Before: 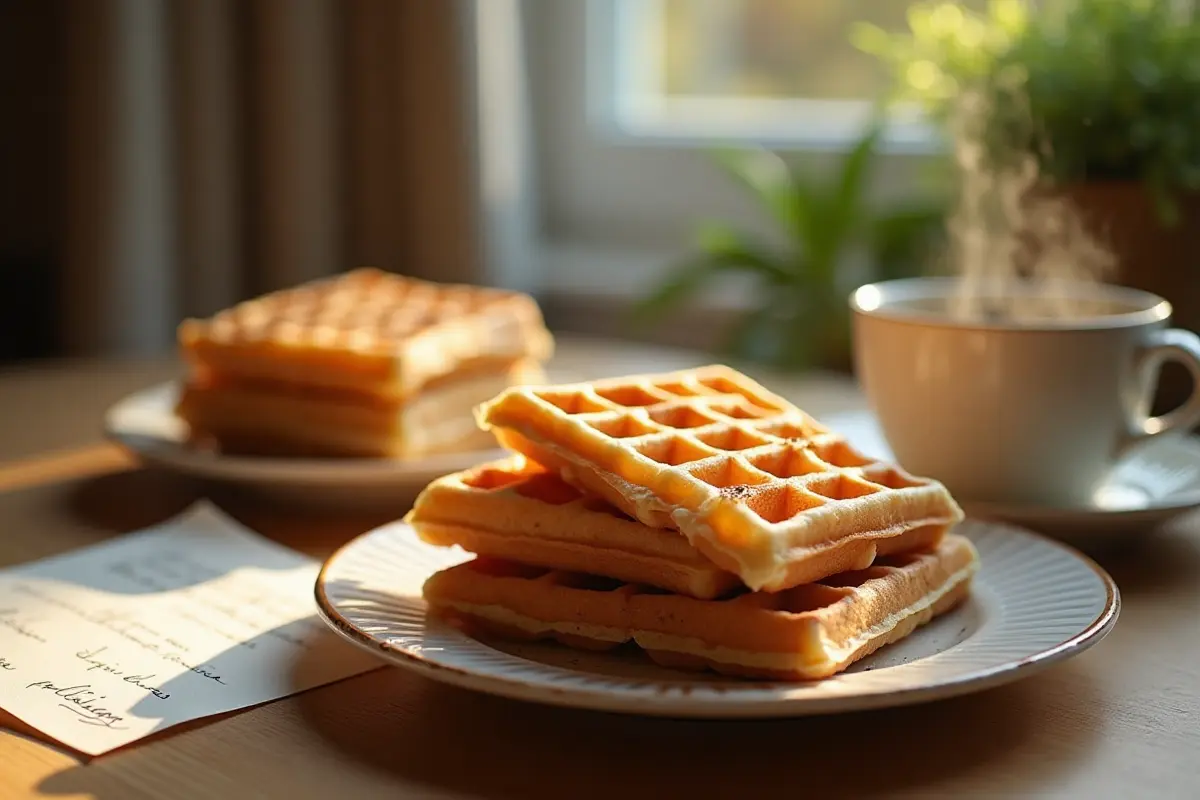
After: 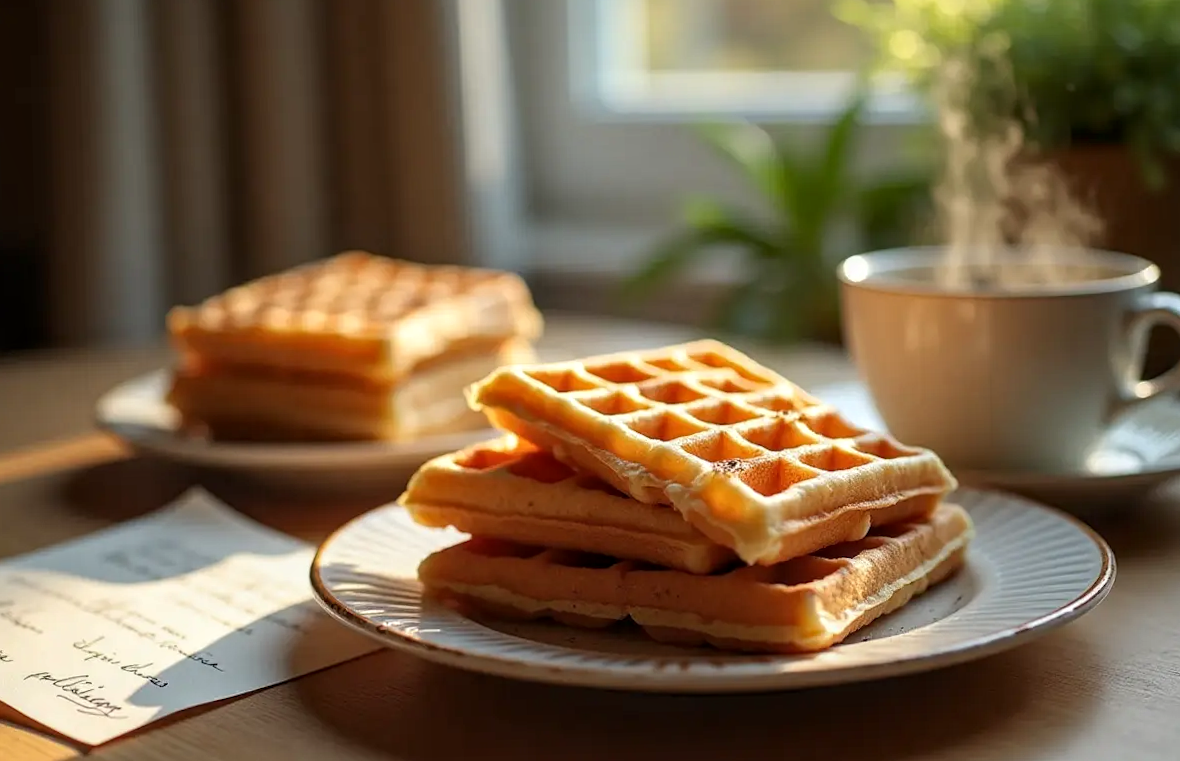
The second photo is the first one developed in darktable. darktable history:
local contrast: on, module defaults
crop: top 1.049%, right 0.001%
rotate and perspective: rotation -1.42°, crop left 0.016, crop right 0.984, crop top 0.035, crop bottom 0.965
